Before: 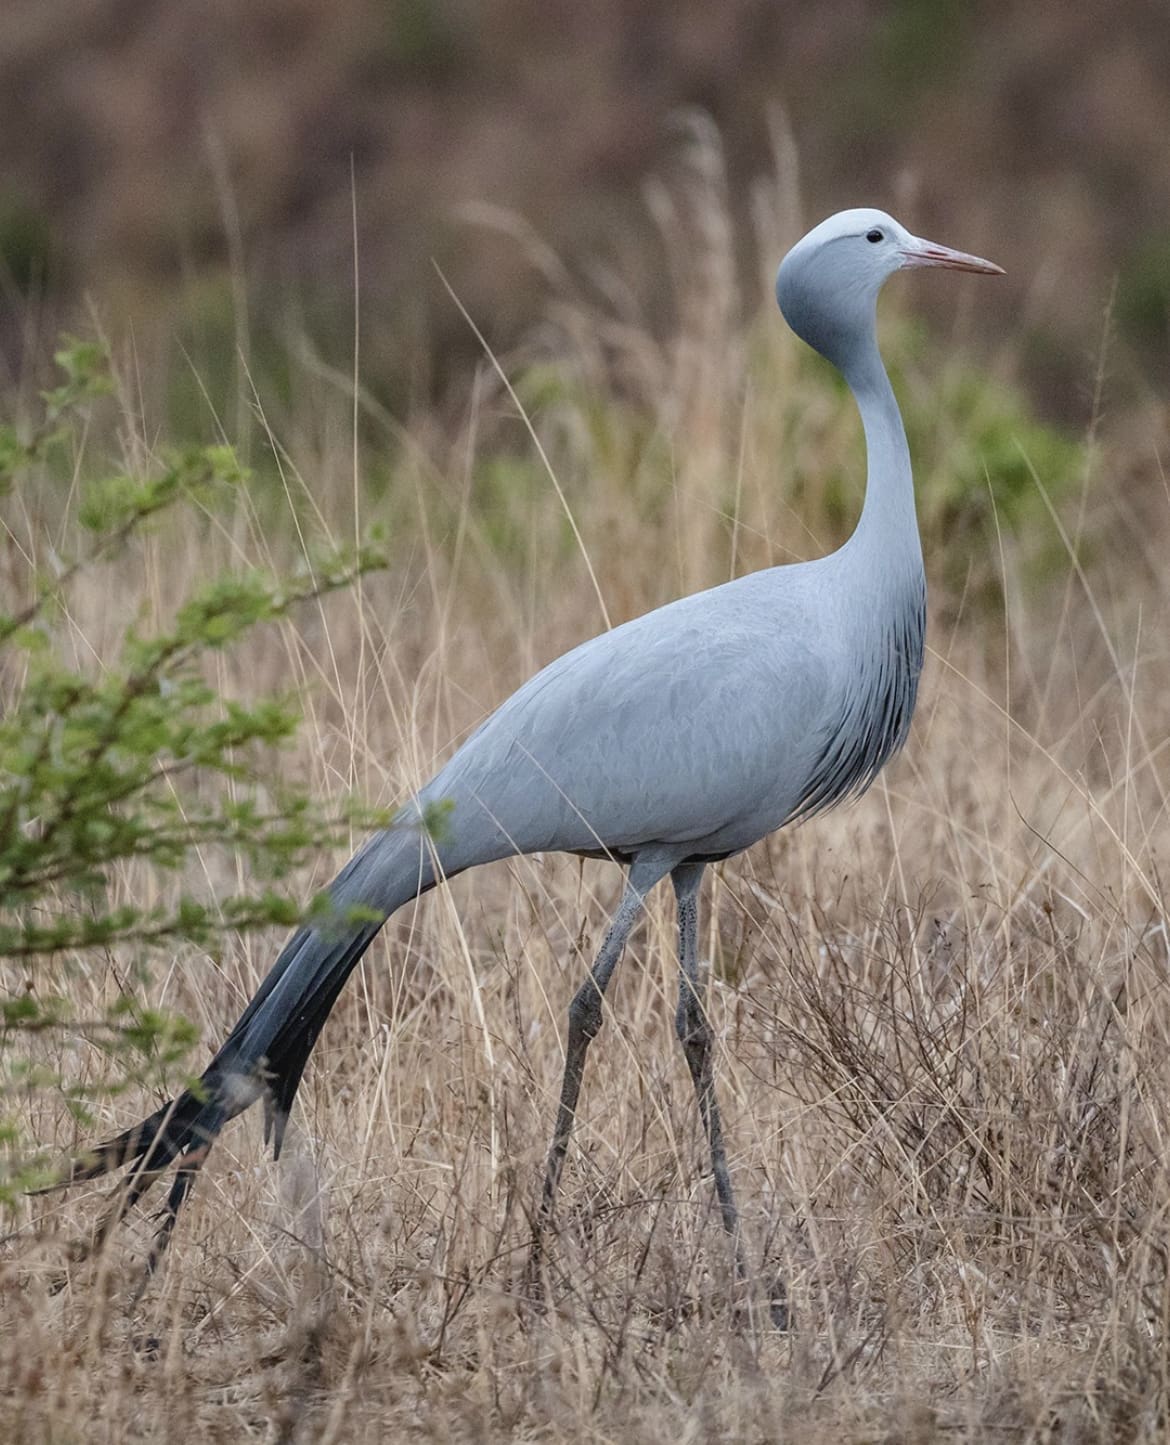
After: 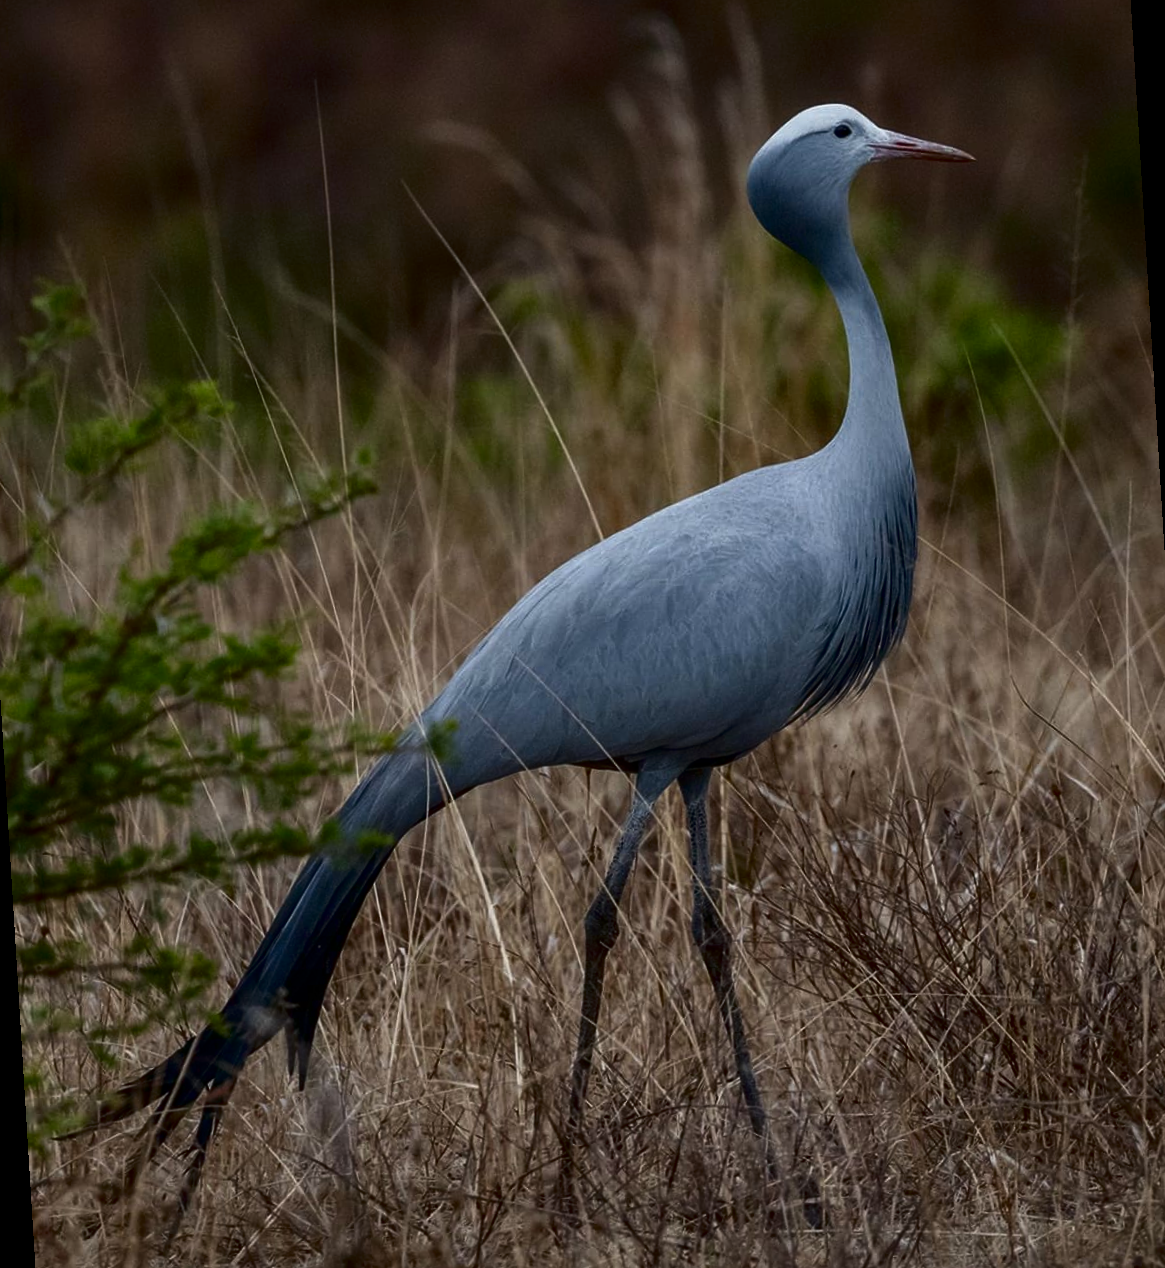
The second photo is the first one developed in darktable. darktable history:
contrast brightness saturation: contrast 0.09, brightness -0.59, saturation 0.17
rotate and perspective: rotation -3.52°, crop left 0.036, crop right 0.964, crop top 0.081, crop bottom 0.919
